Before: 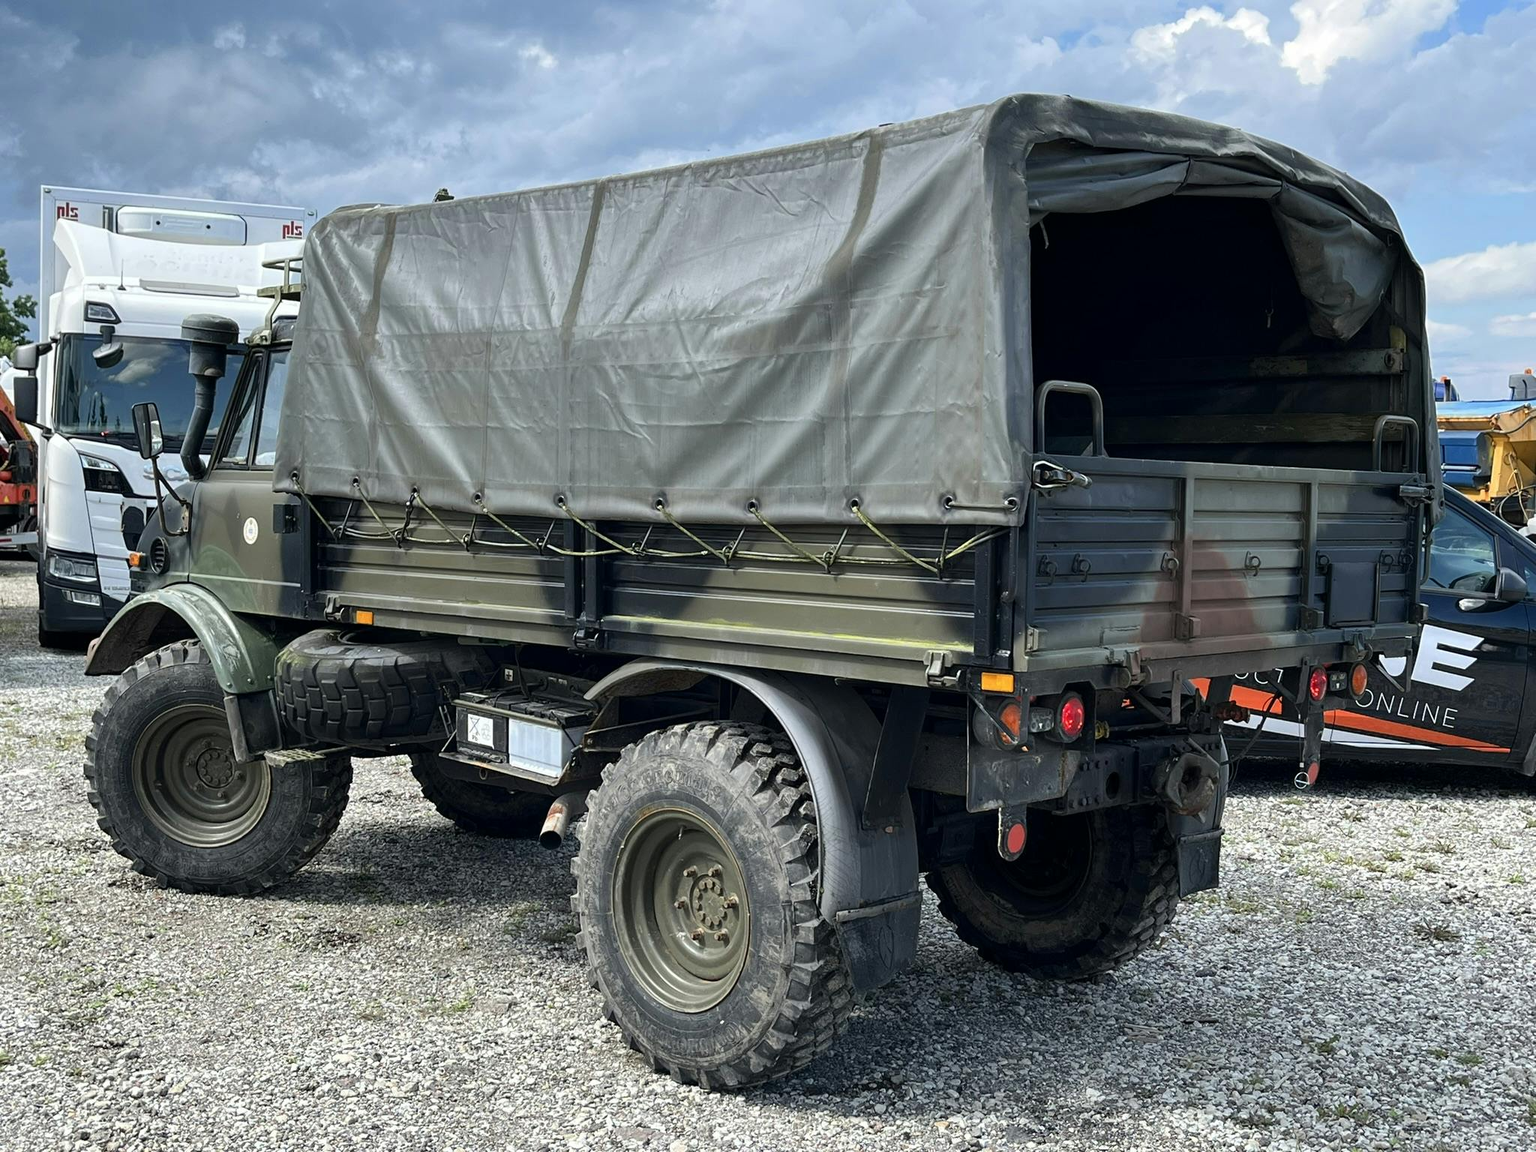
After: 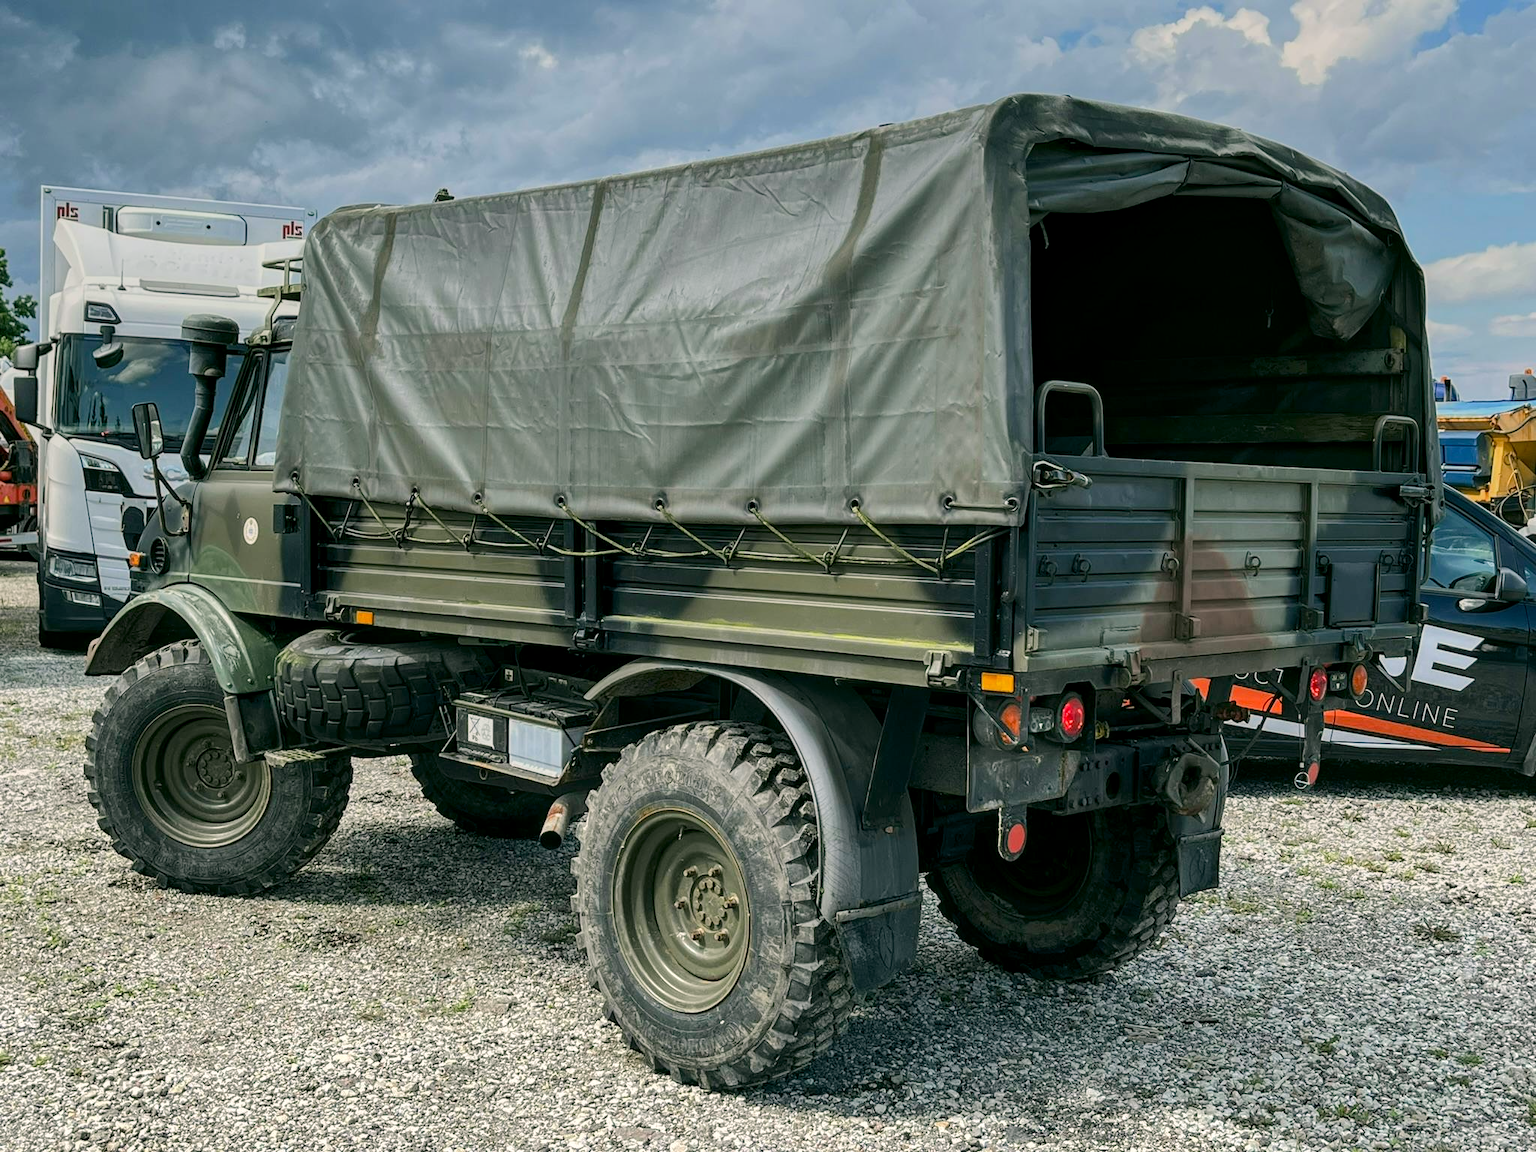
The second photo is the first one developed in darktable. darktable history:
color correction: highlights a* 4.02, highlights b* 4.98, shadows a* -7.55, shadows b* 4.98
rgb levels: preserve colors max RGB
graduated density: on, module defaults
base curve: curves: ch0 [(0, 0) (0.235, 0.266) (0.503, 0.496) (0.786, 0.72) (1, 1)]
local contrast: on, module defaults
